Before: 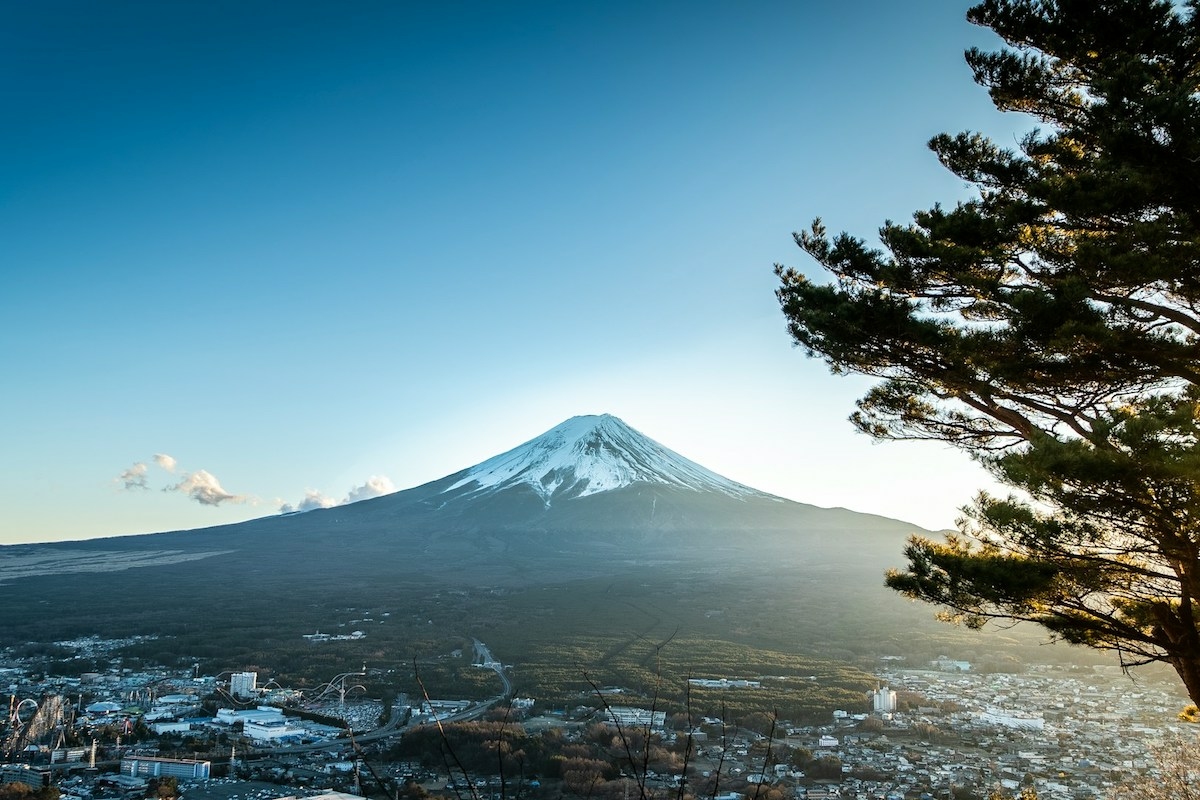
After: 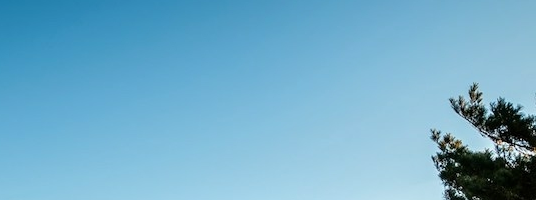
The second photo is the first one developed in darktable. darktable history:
crop: left 28.64%, top 16.832%, right 26.637%, bottom 58.055%
tone equalizer: on, module defaults
